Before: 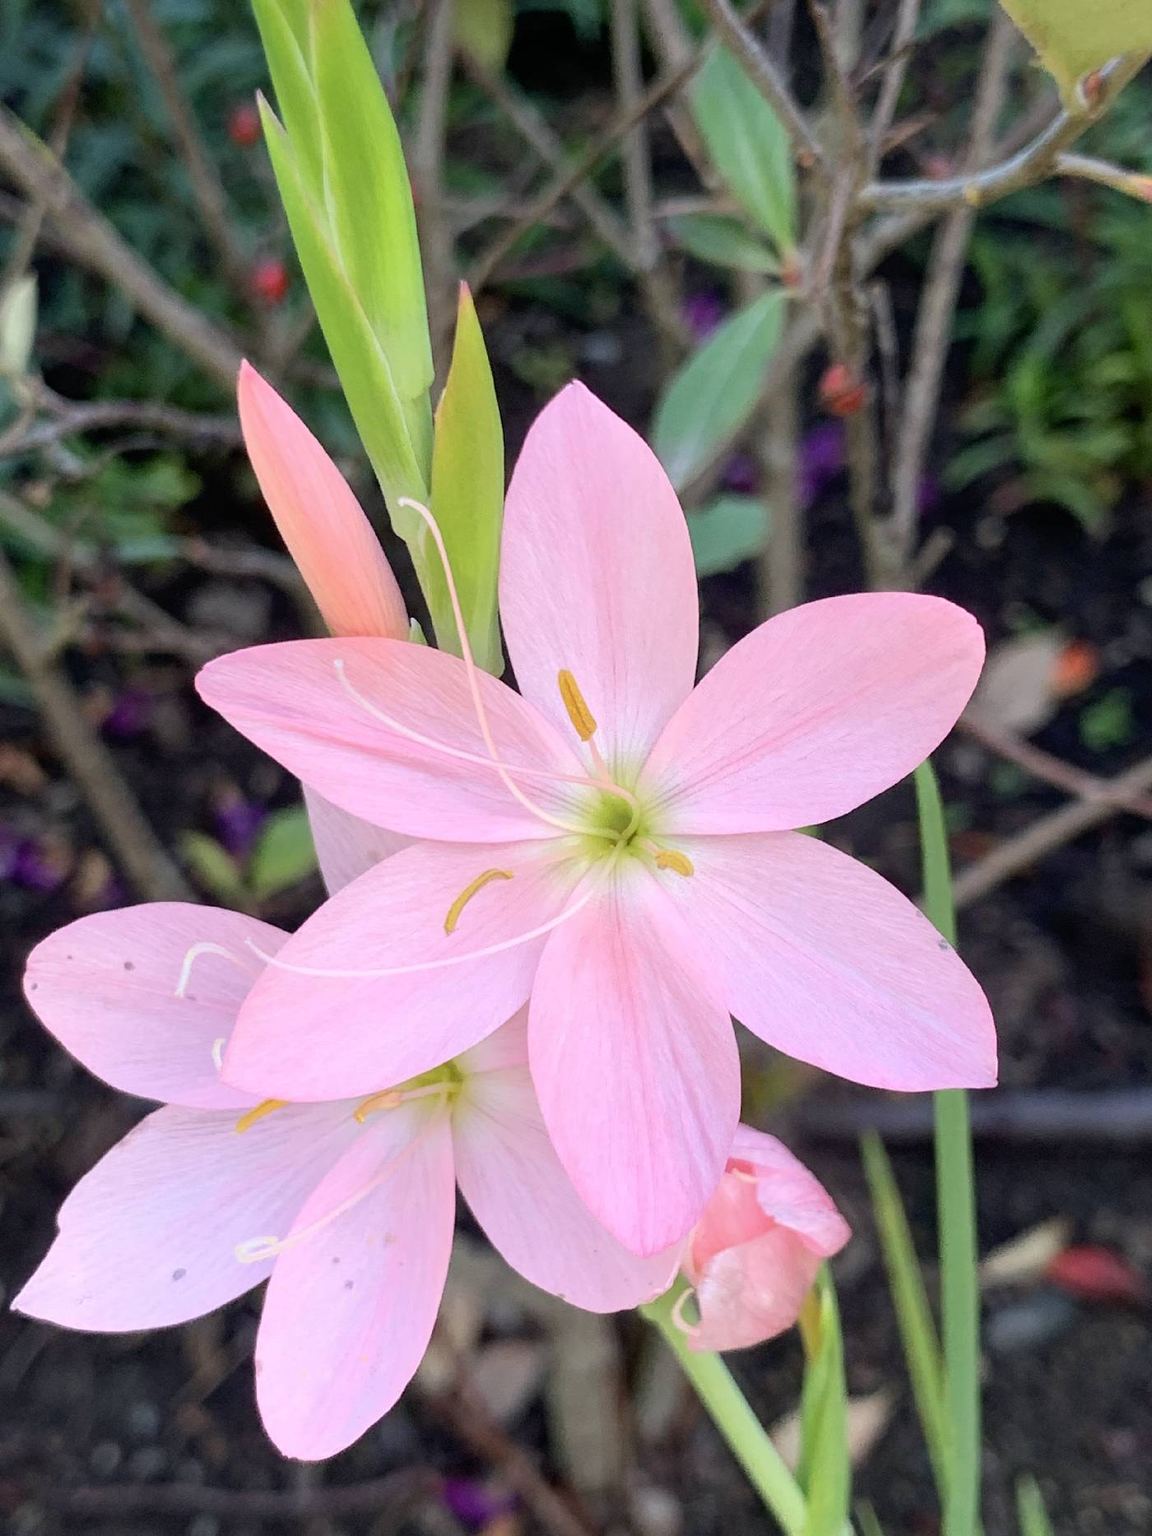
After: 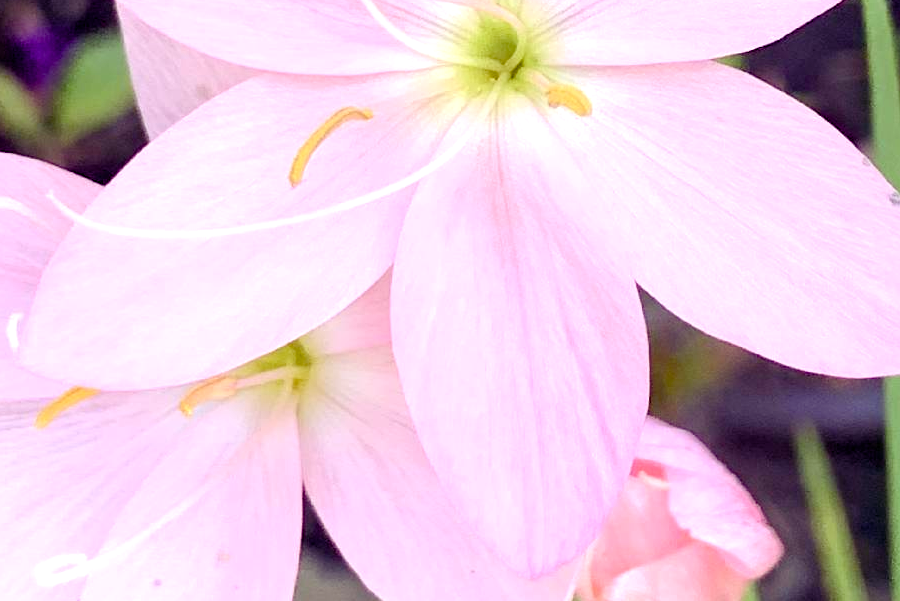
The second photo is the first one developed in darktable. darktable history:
crop: left 17.999%, top 50.832%, right 17.708%, bottom 16.932%
color balance rgb: shadows lift › luminance -21.371%, shadows lift › chroma 9.324%, shadows lift › hue 283.84°, power › luminance -3.725%, power › chroma 0.564%, power › hue 38.18°, global offset › luminance -0.251%, perceptual saturation grading › global saturation 20%, perceptual saturation grading › highlights -25.094%, perceptual saturation grading › shadows 50.243%
exposure: exposure 0.522 EV, compensate exposure bias true, compensate highlight preservation false
